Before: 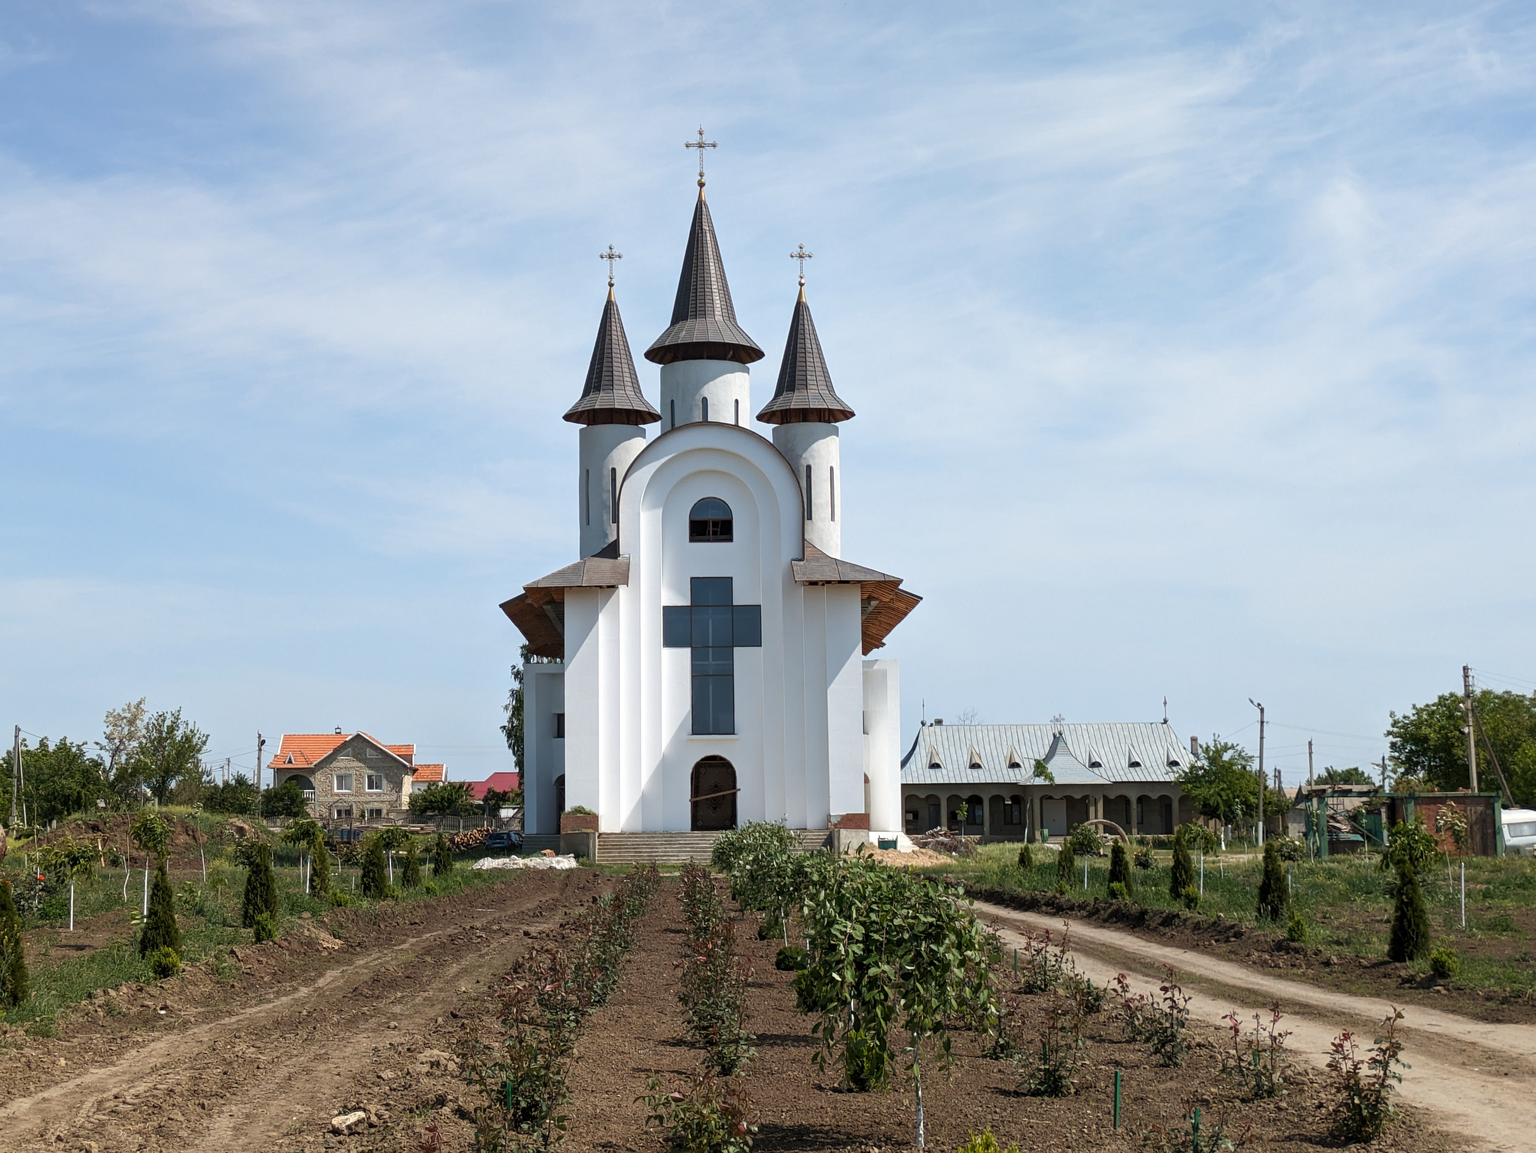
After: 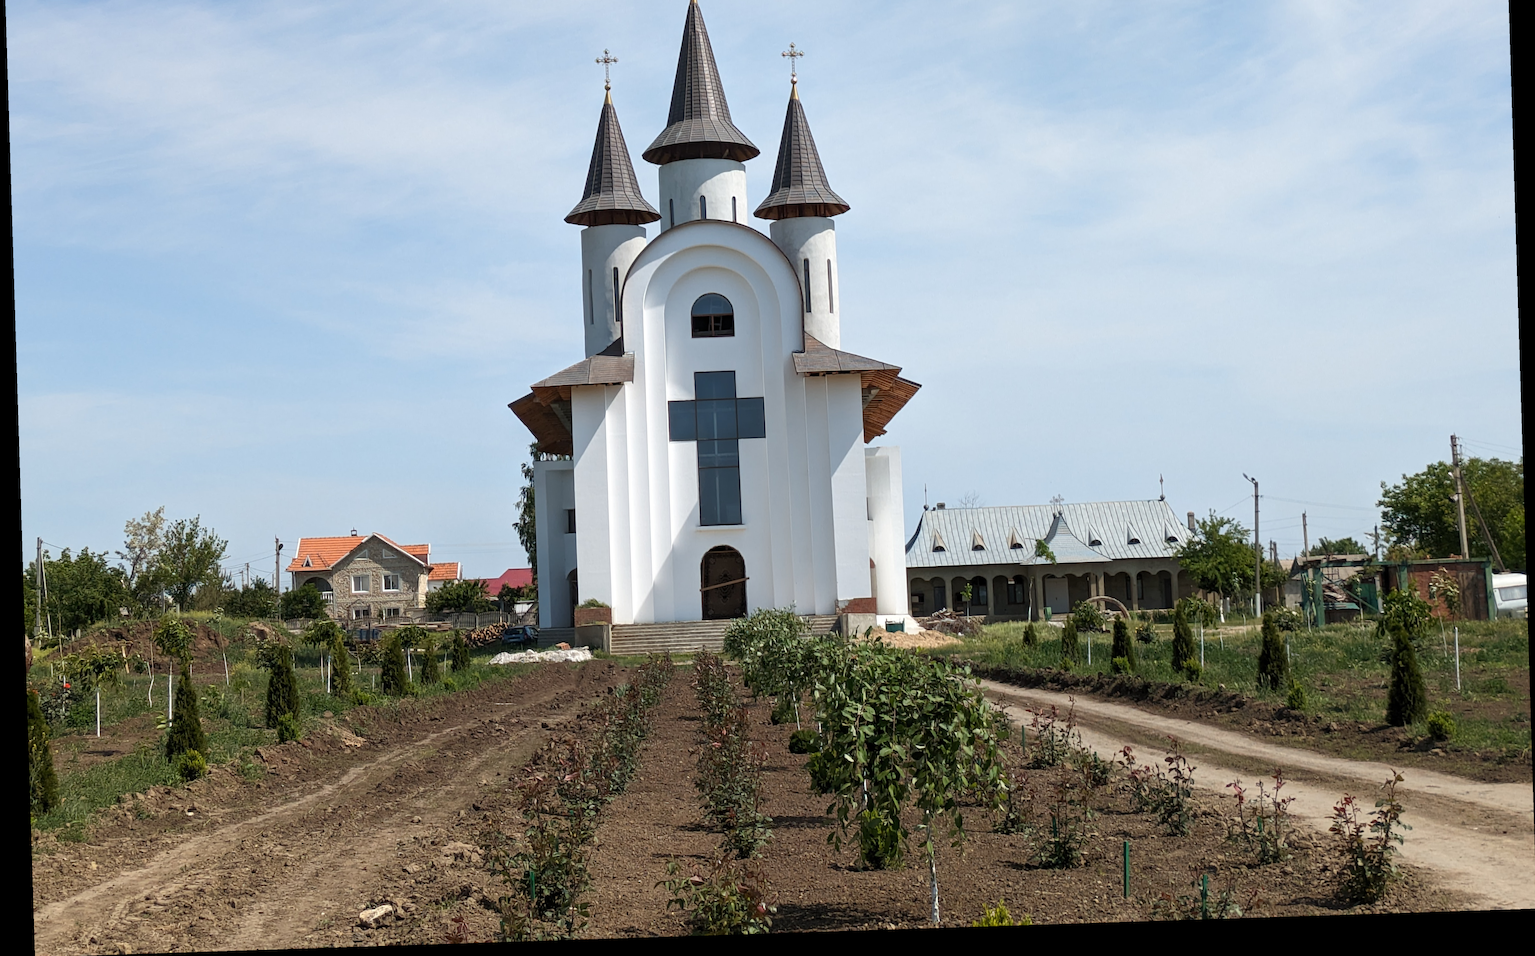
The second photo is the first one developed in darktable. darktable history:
crop and rotate: top 18.507%
rotate and perspective: rotation -1.77°, lens shift (horizontal) 0.004, automatic cropping off
